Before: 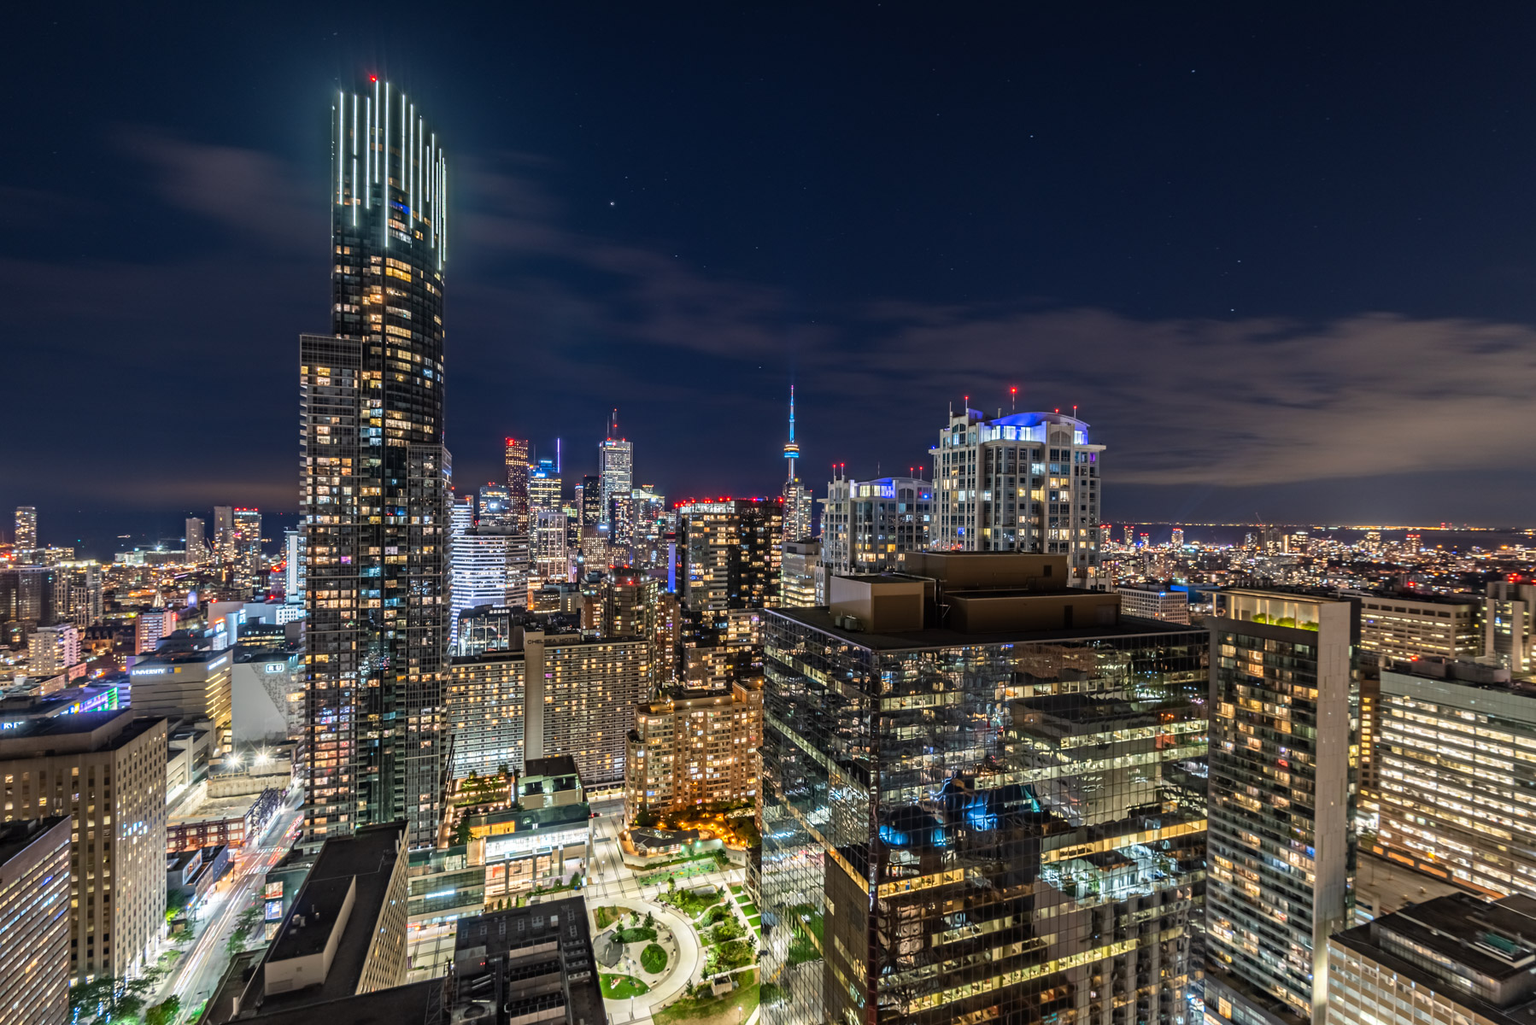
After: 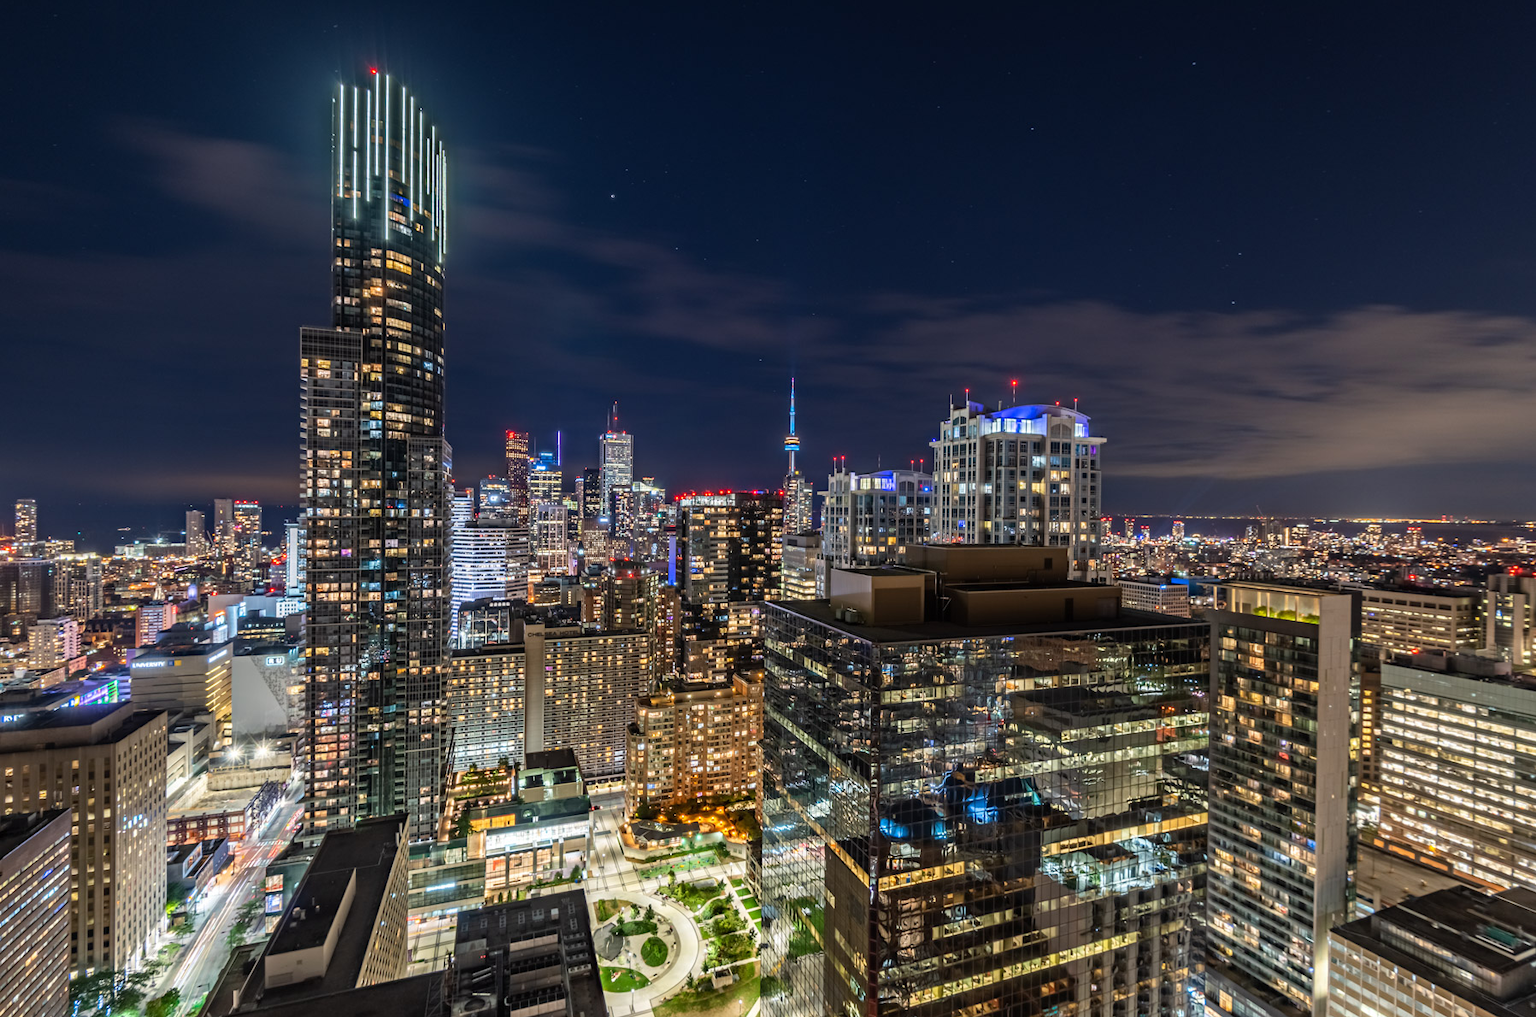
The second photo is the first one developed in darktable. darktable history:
crop: top 0.775%, right 0.042%
